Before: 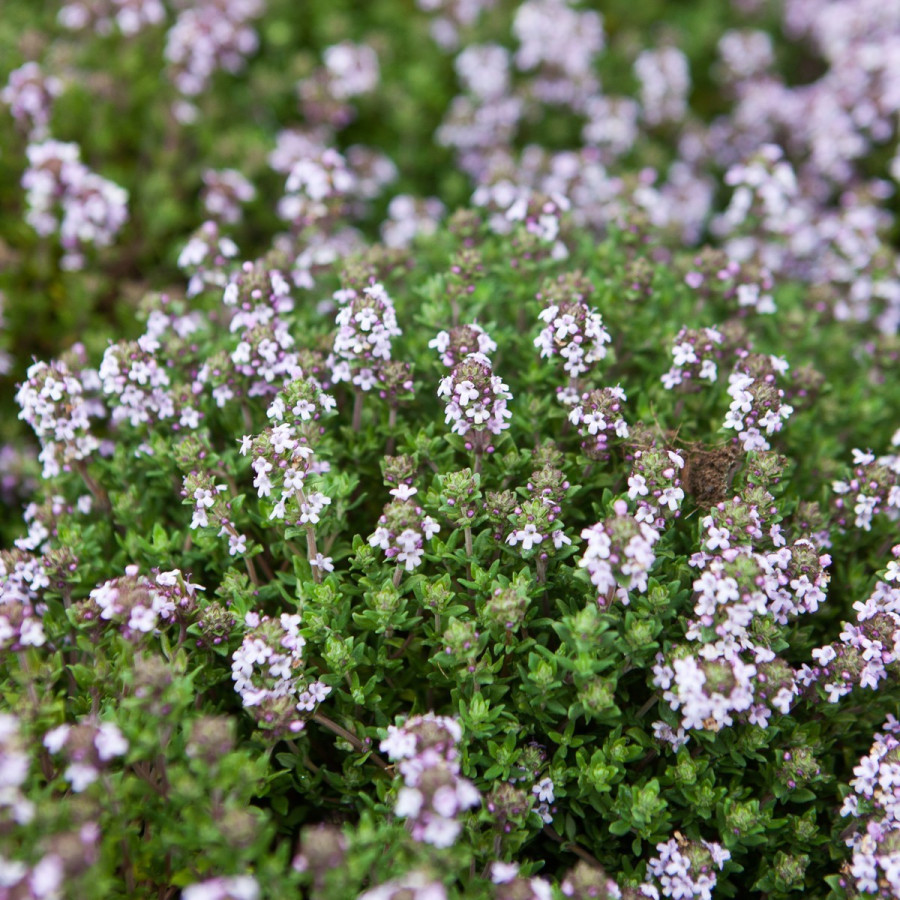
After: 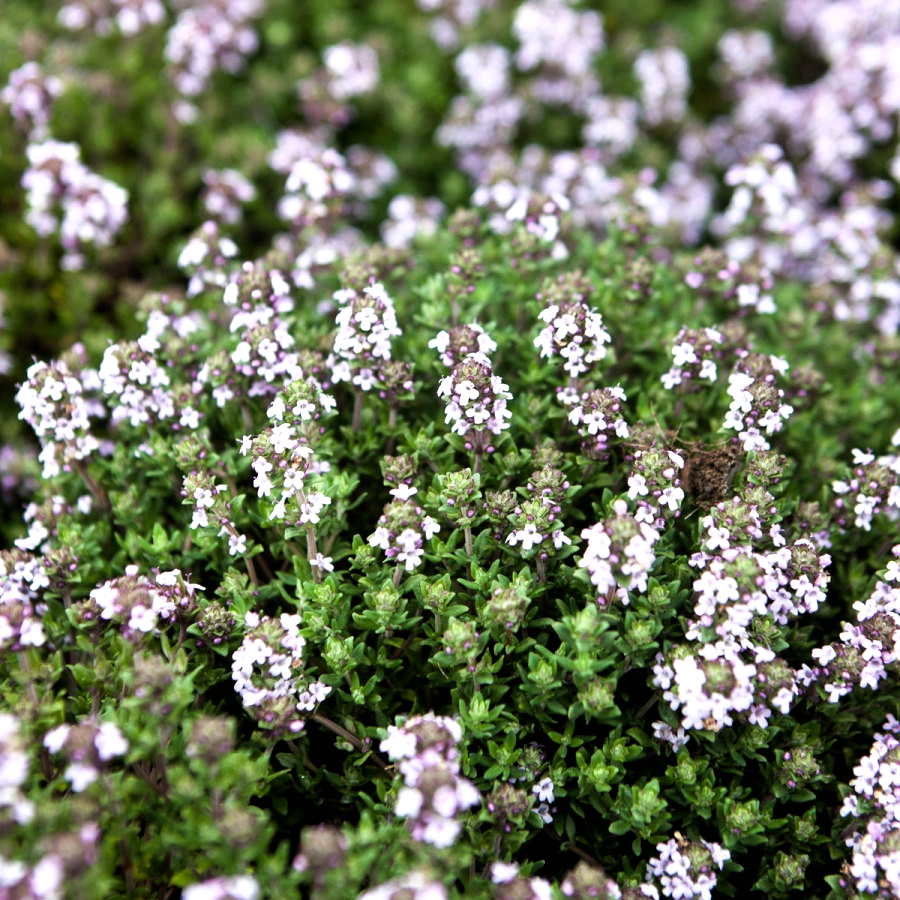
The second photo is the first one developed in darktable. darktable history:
levels: levels [0, 0.476, 0.951]
filmic rgb: black relative exposure -8.21 EV, white relative exposure 2.2 EV, target white luminance 99.955%, hardness 7.16, latitude 74.55%, contrast 1.324, highlights saturation mix -2.51%, shadows ↔ highlights balance 30.41%
